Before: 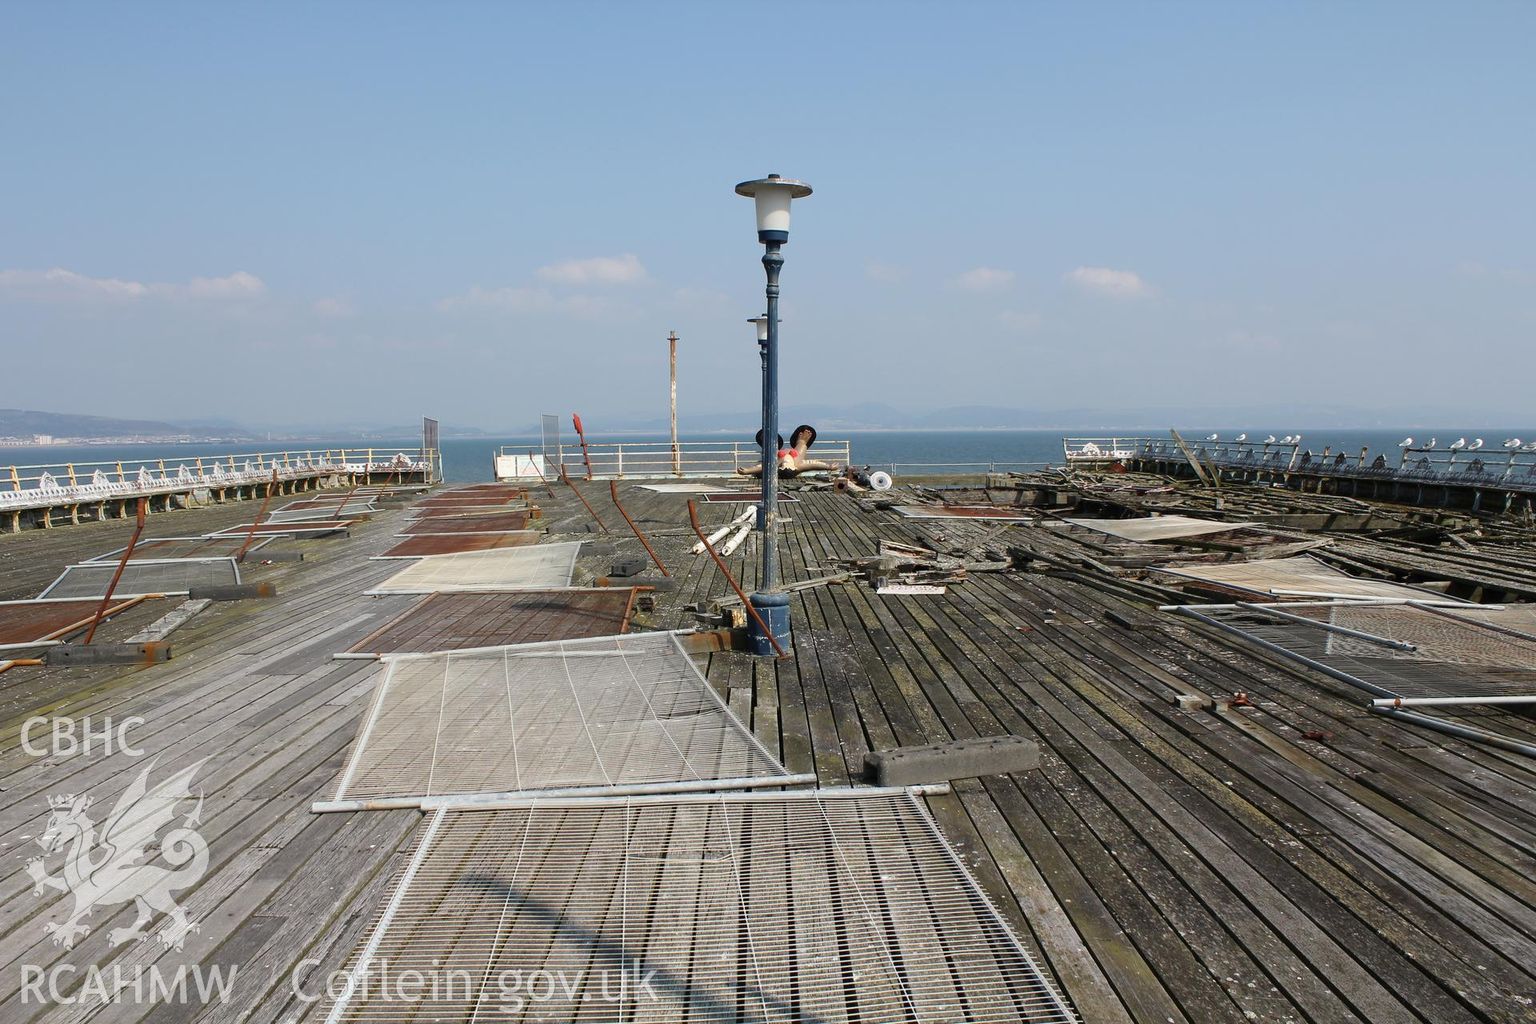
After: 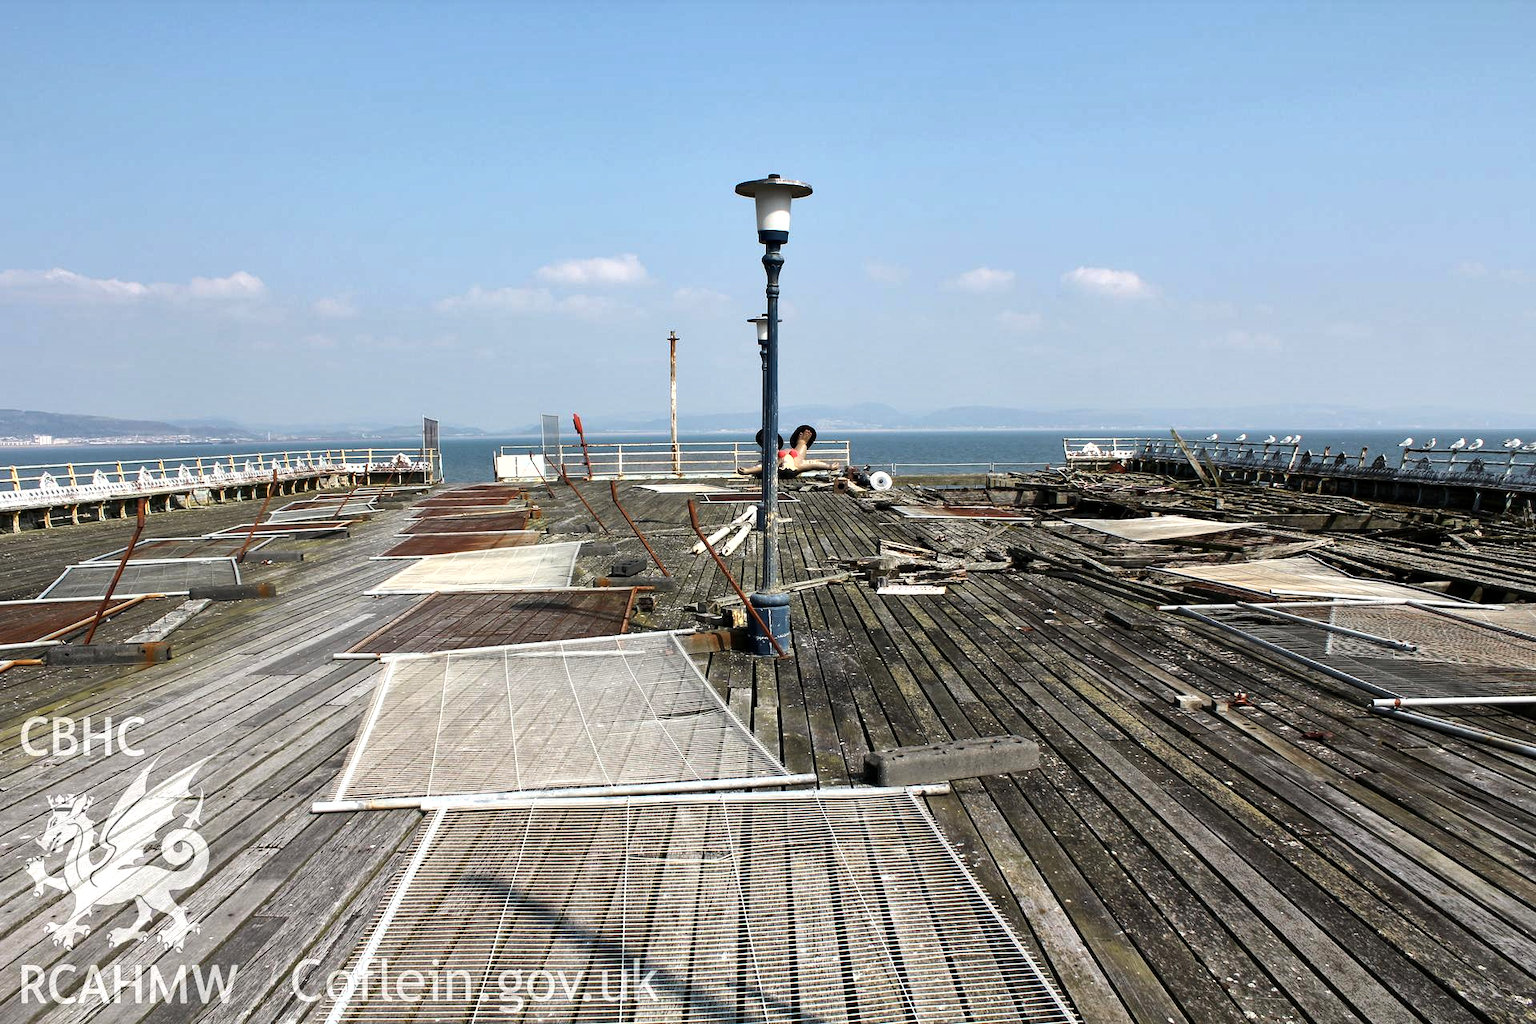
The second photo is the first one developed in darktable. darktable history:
tone equalizer: -8 EV -0.749 EV, -7 EV -0.693 EV, -6 EV -0.588 EV, -5 EV -0.387 EV, -3 EV 0.381 EV, -2 EV 0.6 EV, -1 EV 0.689 EV, +0 EV 0.759 EV, edges refinement/feathering 500, mask exposure compensation -1.57 EV, preserve details no
shadows and highlights: shadows 58.12, soften with gaussian
local contrast: highlights 100%, shadows 102%, detail 119%, midtone range 0.2
